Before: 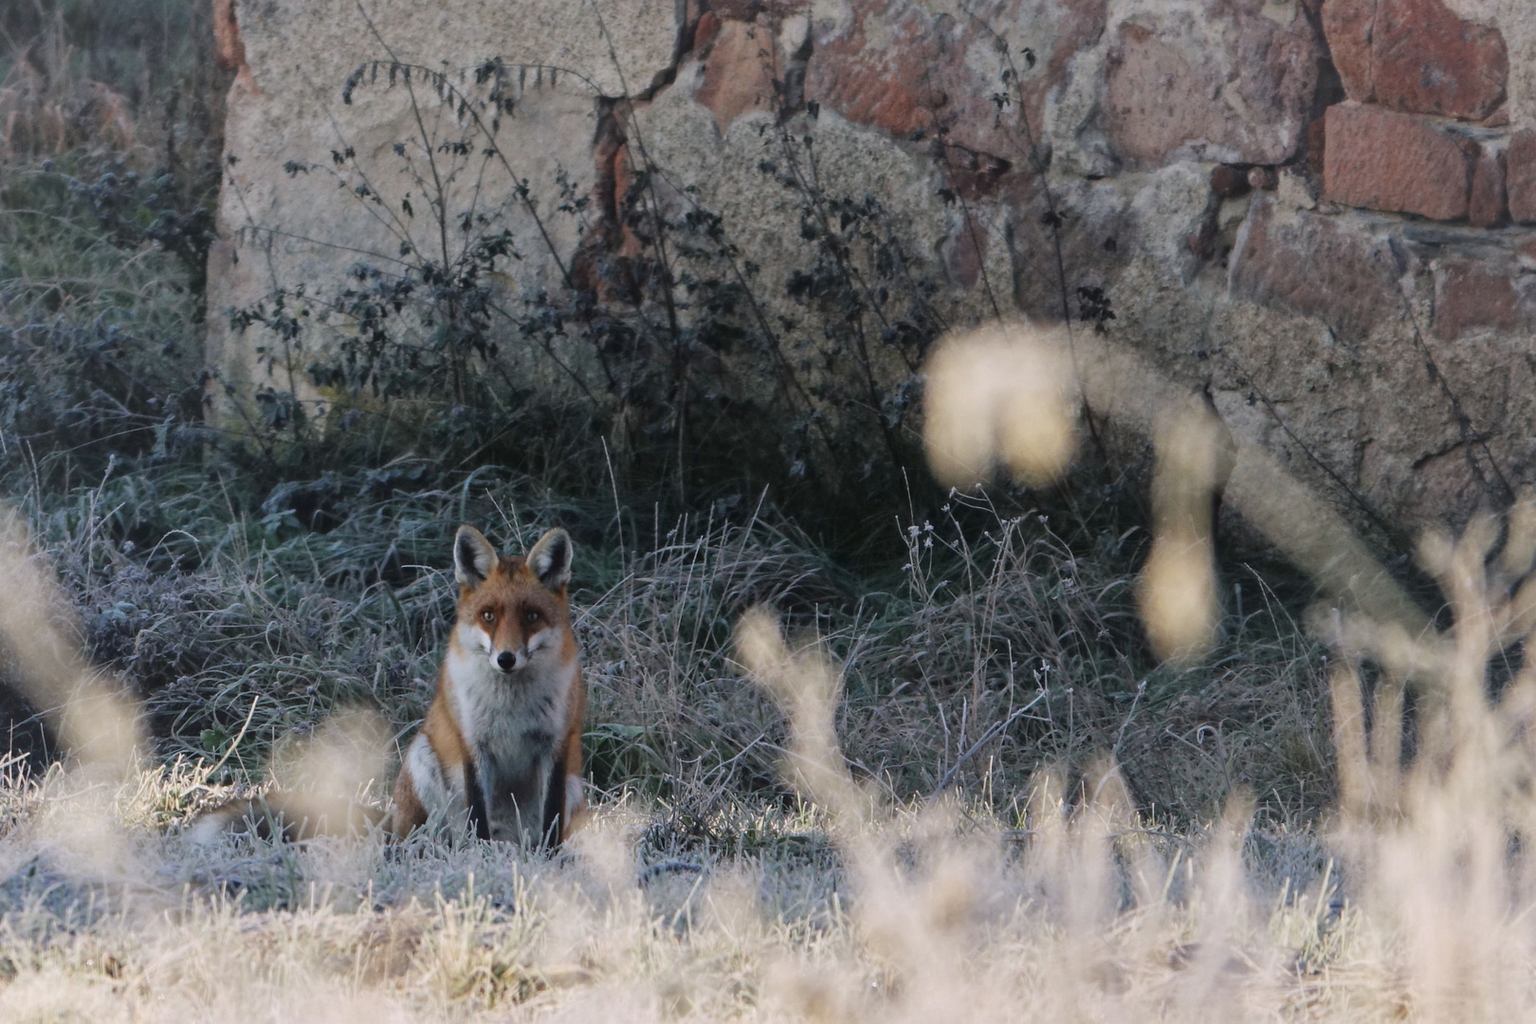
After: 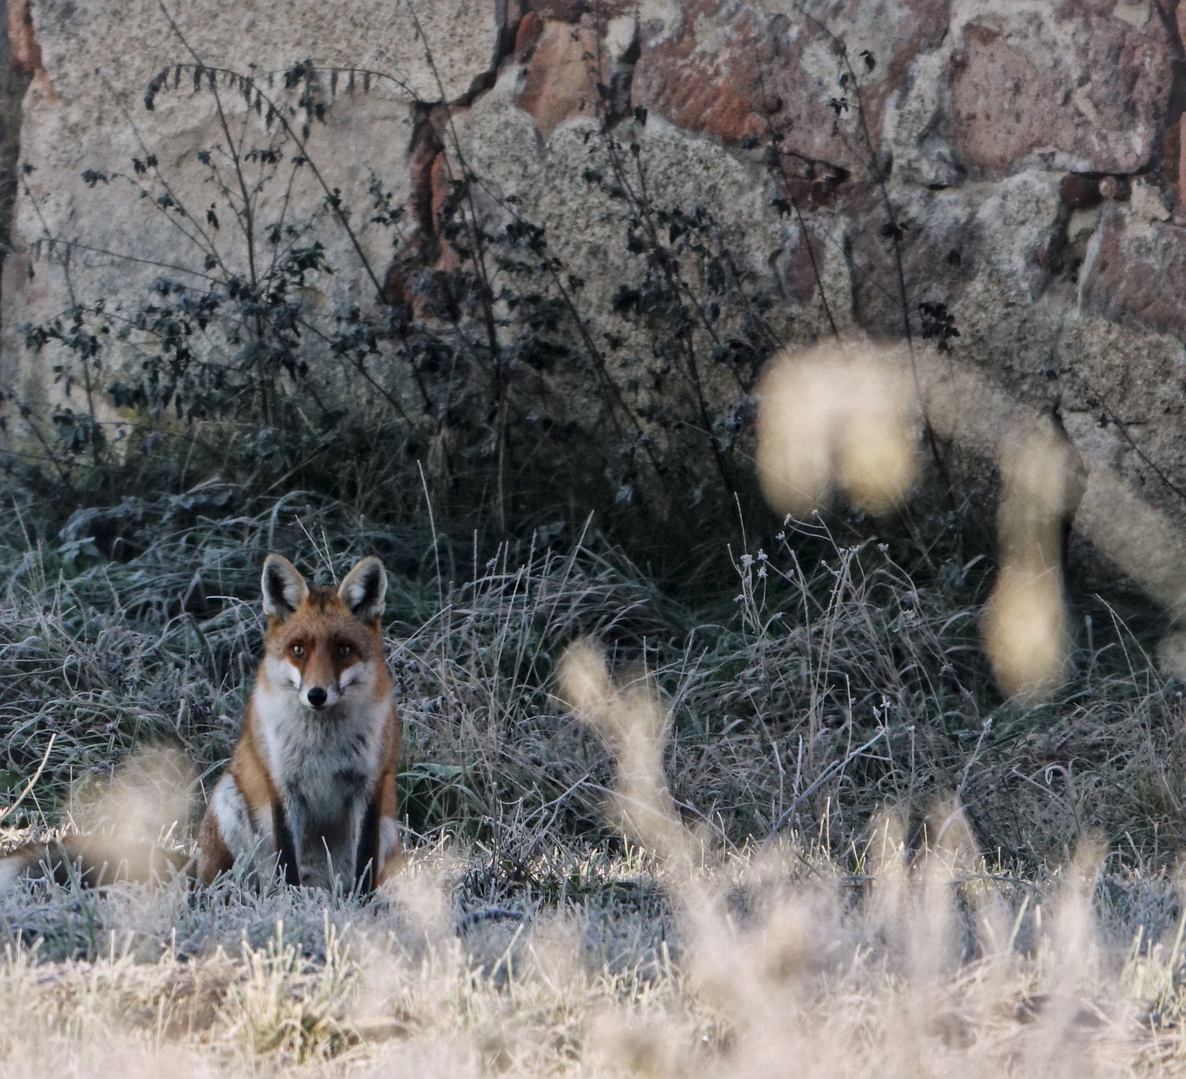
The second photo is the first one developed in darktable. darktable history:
crop: left 13.443%, right 13.31%
local contrast: mode bilateral grid, contrast 20, coarseness 20, detail 150%, midtone range 0.2
